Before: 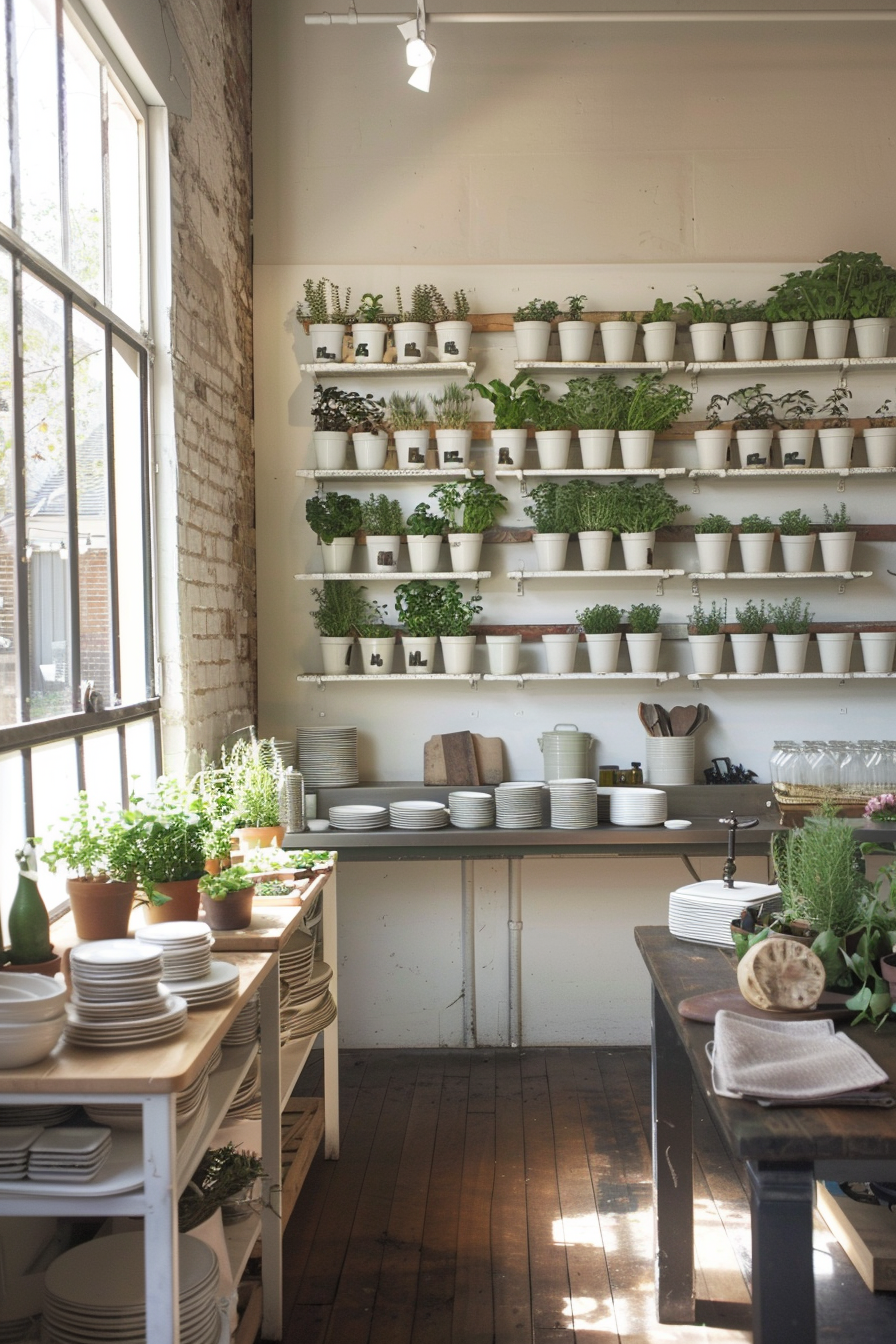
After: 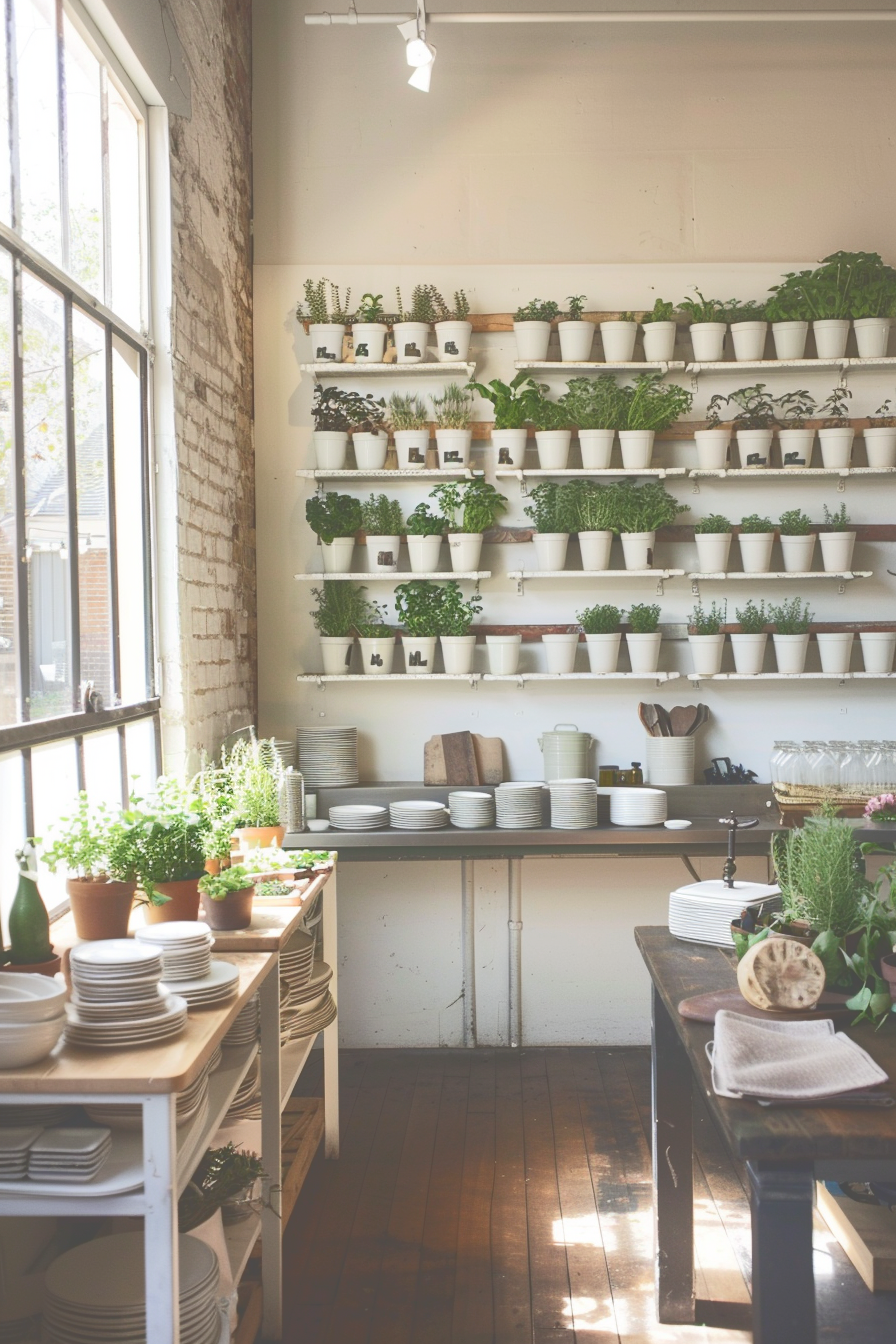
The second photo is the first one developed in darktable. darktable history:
tone curve: curves: ch0 [(0, 0) (0.003, 0.301) (0.011, 0.302) (0.025, 0.307) (0.044, 0.313) (0.069, 0.316) (0.1, 0.322) (0.136, 0.325) (0.177, 0.341) (0.224, 0.358) (0.277, 0.386) (0.335, 0.429) (0.399, 0.486) (0.468, 0.556) (0.543, 0.644) (0.623, 0.728) (0.709, 0.796) (0.801, 0.854) (0.898, 0.908) (1, 1)], color space Lab, independent channels, preserve colors none
